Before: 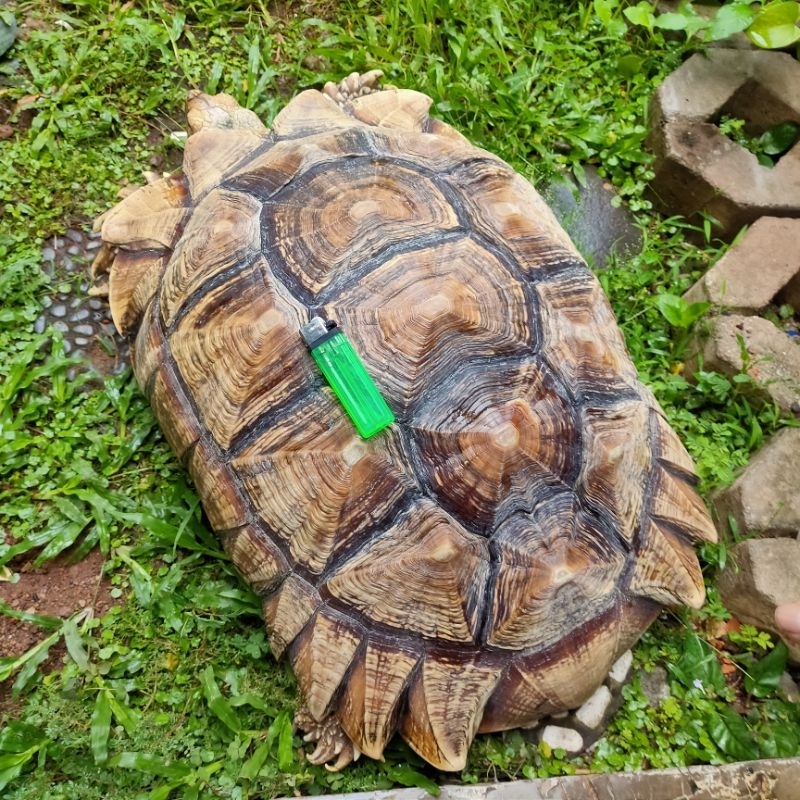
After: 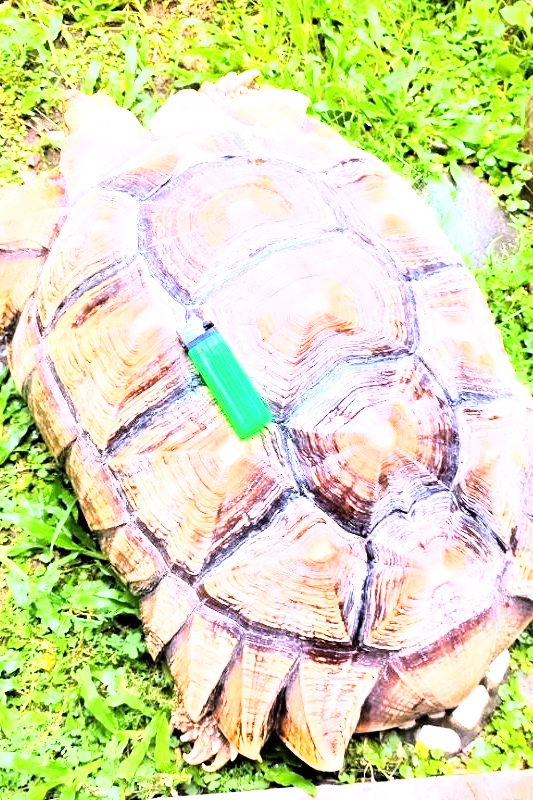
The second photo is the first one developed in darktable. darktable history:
rgb curve: curves: ch0 [(0, 0) (0.21, 0.15) (0.24, 0.21) (0.5, 0.75) (0.75, 0.96) (0.89, 0.99) (1, 1)]; ch1 [(0, 0.02) (0.21, 0.13) (0.25, 0.2) (0.5, 0.67) (0.75, 0.9) (0.89, 0.97) (1, 1)]; ch2 [(0, 0.02) (0.21, 0.13) (0.25, 0.2) (0.5, 0.67) (0.75, 0.9) (0.89, 0.97) (1, 1)], compensate middle gray true
exposure: black level correction 0.001, exposure 1.398 EV, compensate exposure bias true, compensate highlight preservation false
local contrast: mode bilateral grid, contrast 20, coarseness 50, detail 141%, midtone range 0.2
crop: left 15.419%, right 17.914%
white balance: red 1.042, blue 1.17
